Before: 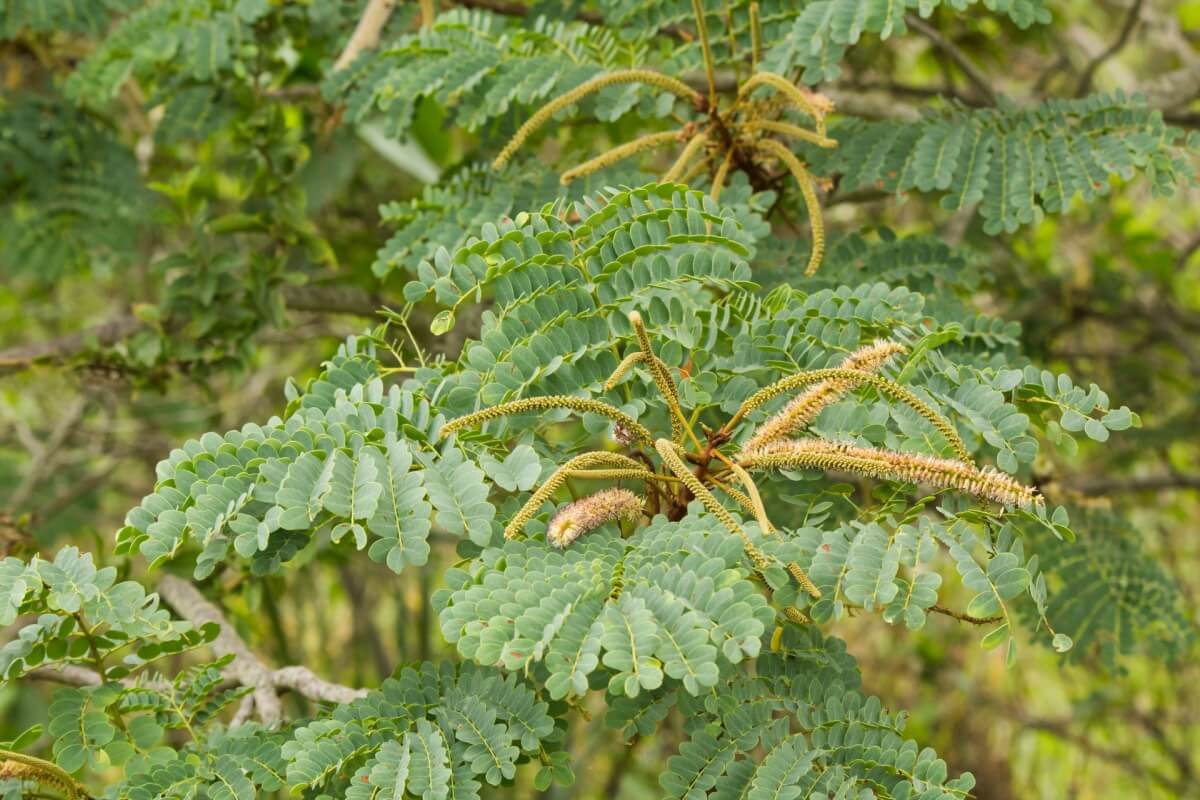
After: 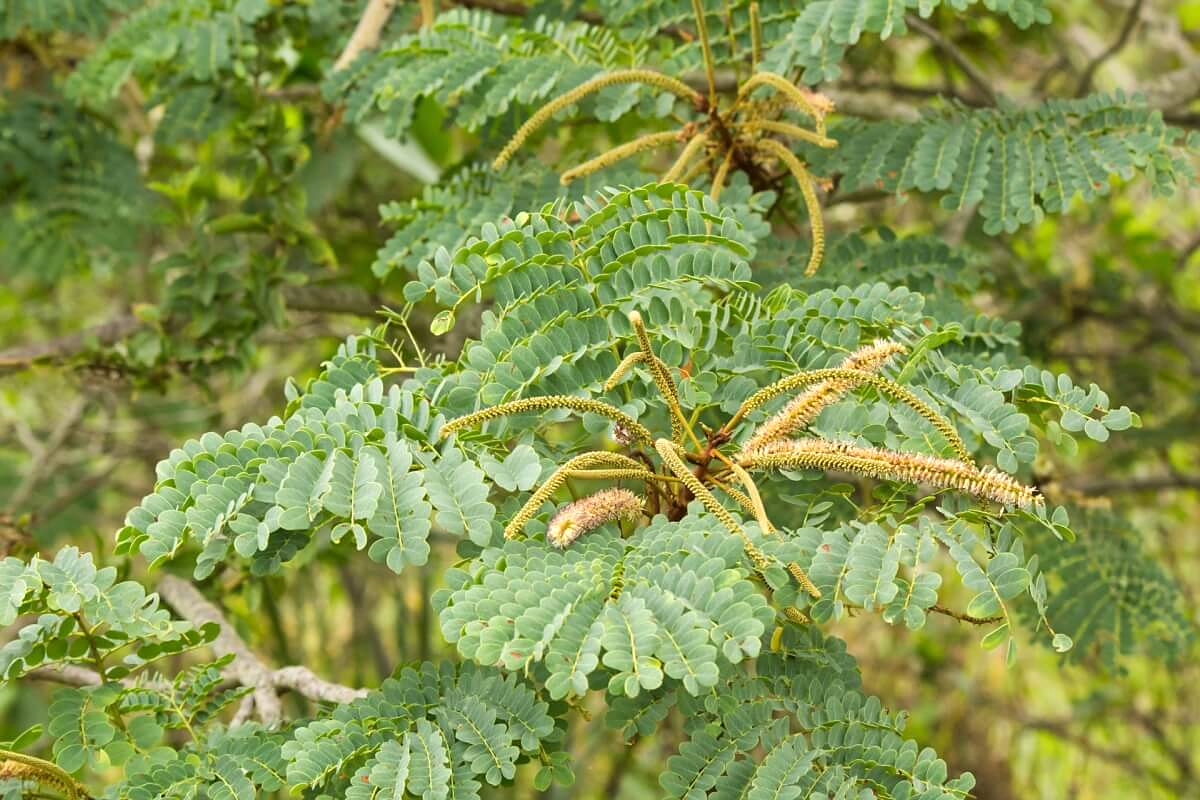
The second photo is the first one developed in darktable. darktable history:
sharpen: radius 1.044
exposure: exposure 0.254 EV, compensate highlight preservation false
